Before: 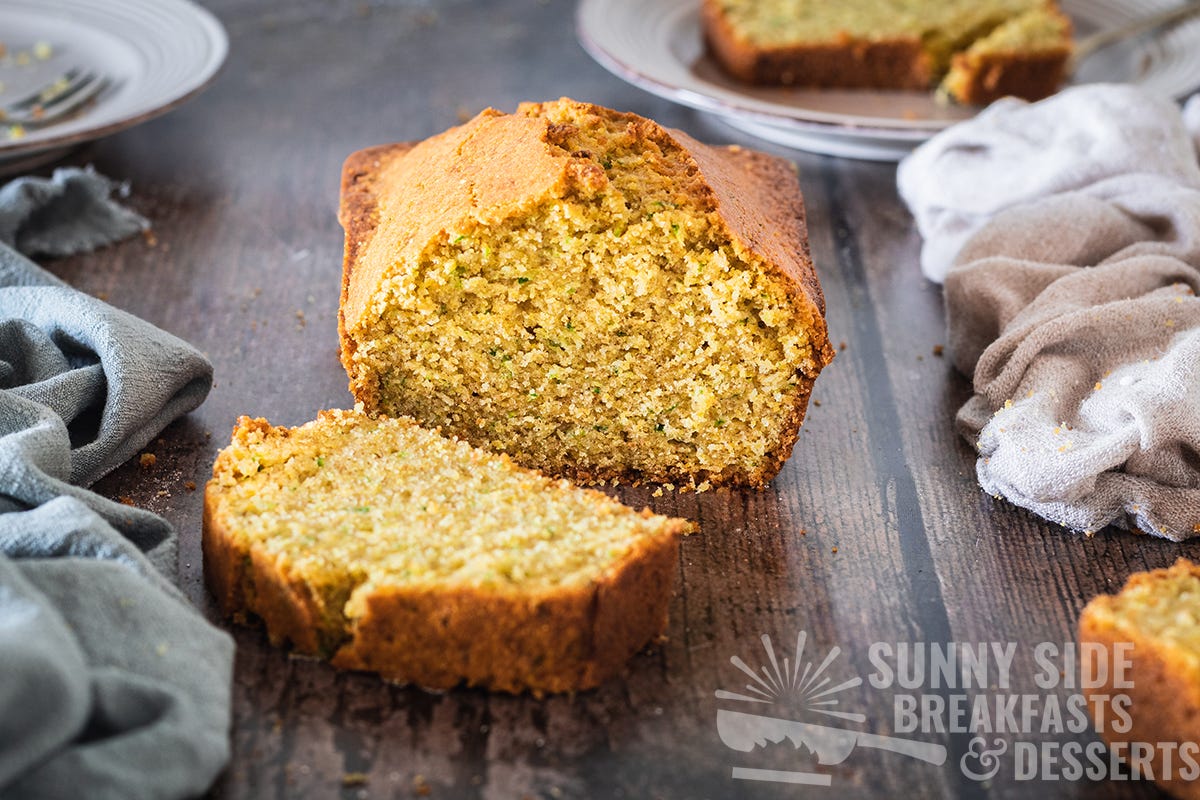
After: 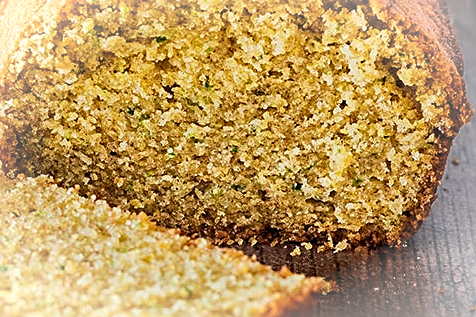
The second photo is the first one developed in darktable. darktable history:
crop: left 30.216%, top 30.234%, right 30.047%, bottom 30.066%
haze removal: compatibility mode true, adaptive false
local contrast: highlights 104%, shadows 100%, detail 119%, midtone range 0.2
vignetting: brightness 0.294, saturation -0.001, automatic ratio true
tone equalizer: -8 EV 0.266 EV, -7 EV 0.379 EV, -6 EV 0.449 EV, -5 EV 0.215 EV, -3 EV -0.274 EV, -2 EV -0.411 EV, -1 EV -0.404 EV, +0 EV -0.257 EV, smoothing diameter 24.93%, edges refinement/feathering 8.74, preserve details guided filter
sharpen: amount 0.574
